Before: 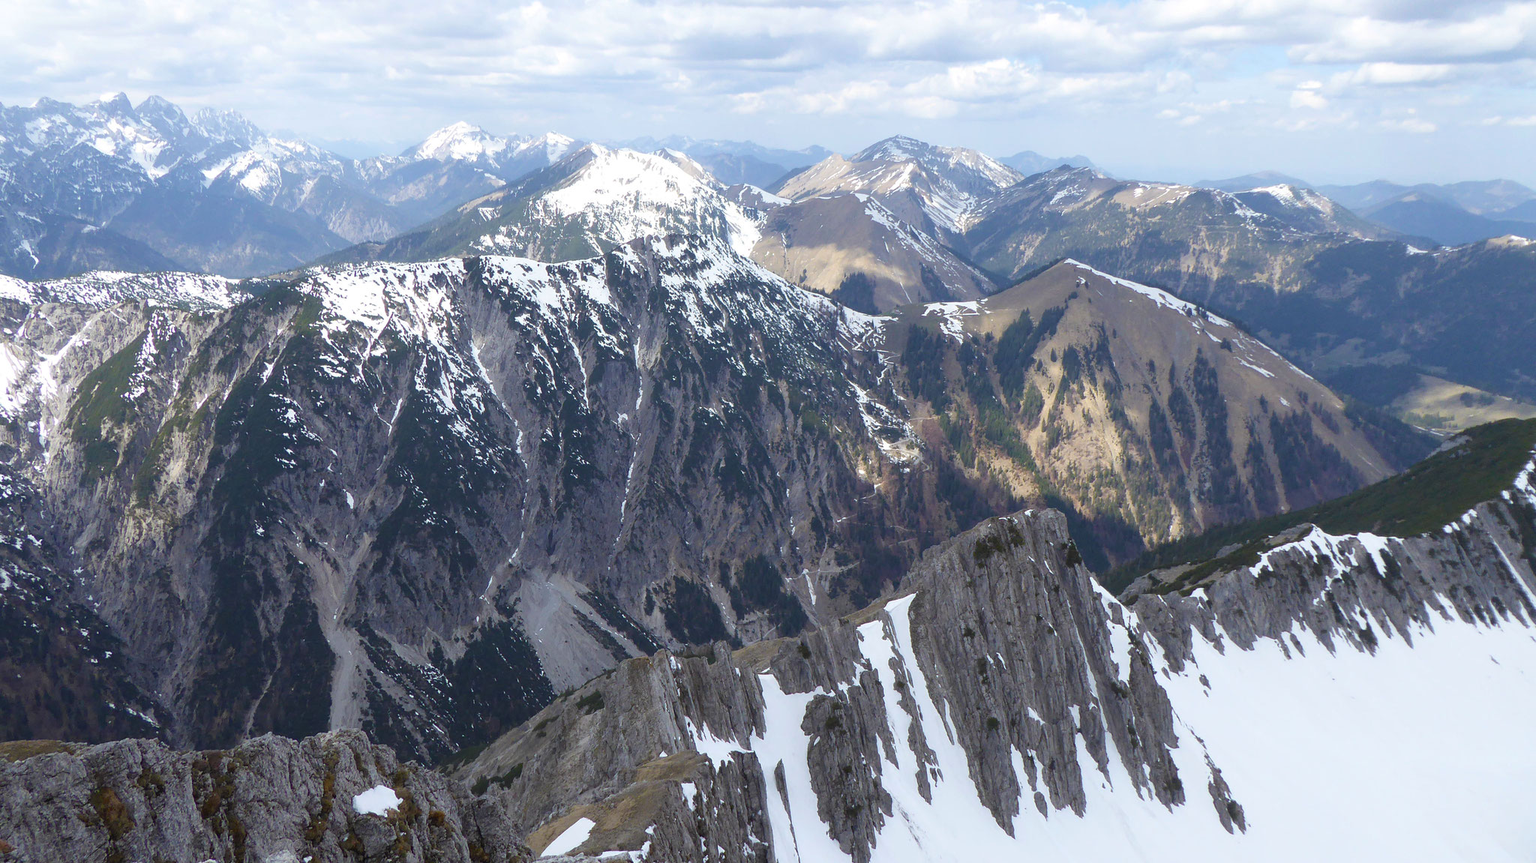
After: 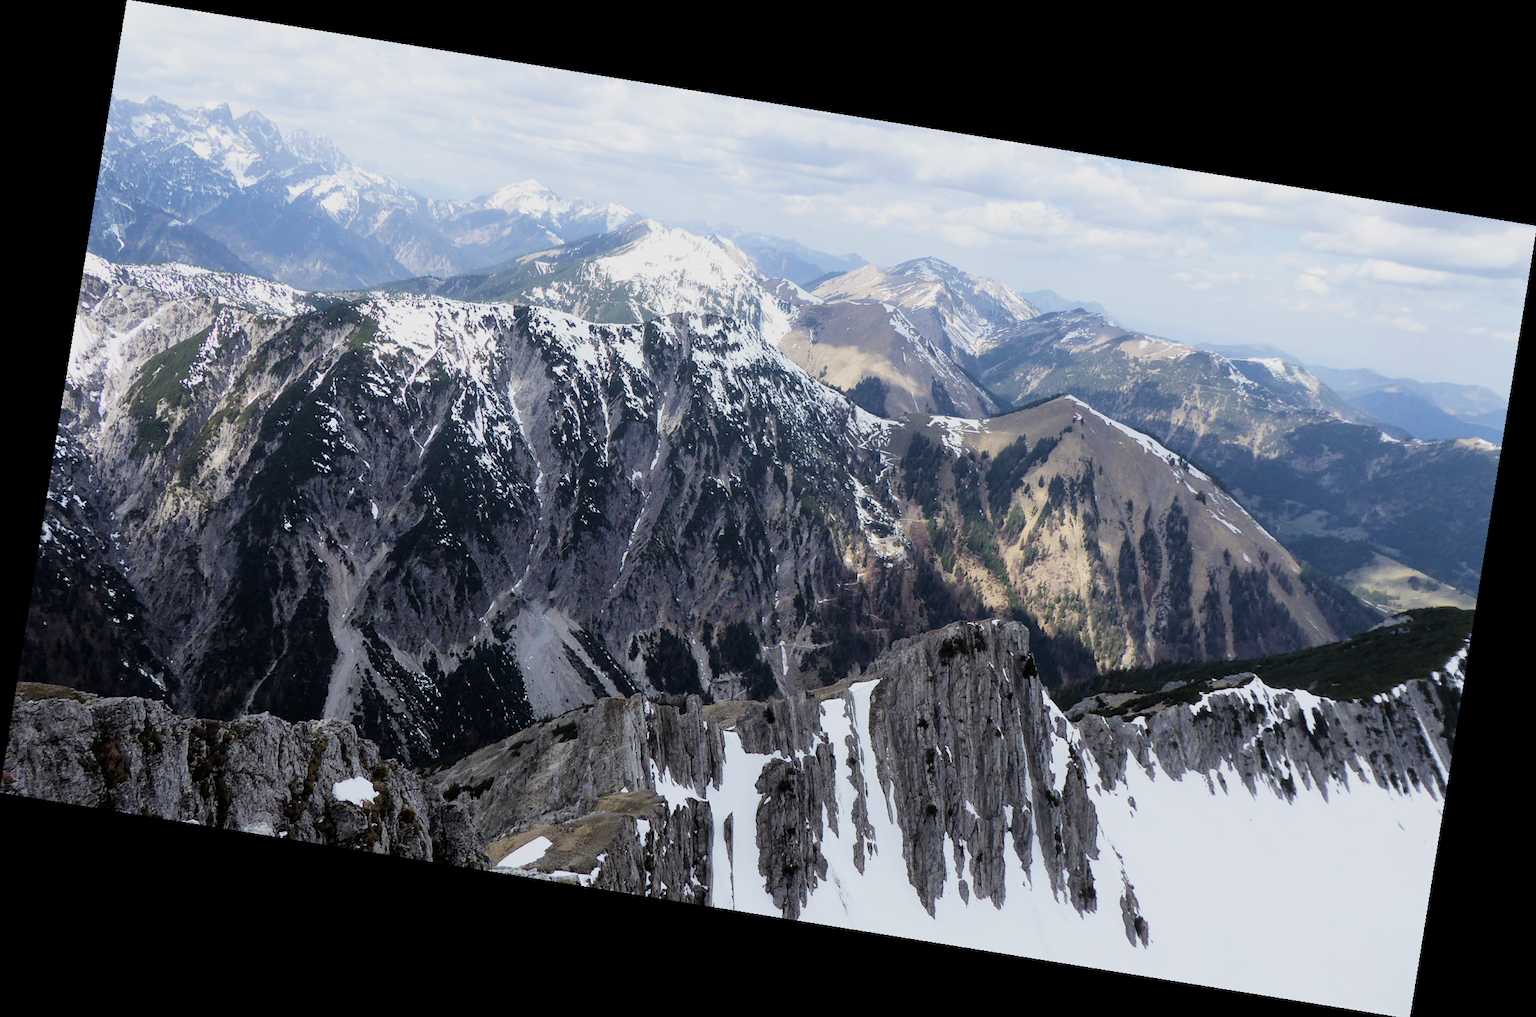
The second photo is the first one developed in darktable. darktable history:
filmic rgb: black relative exposure -5 EV, hardness 2.88, contrast 1.4, highlights saturation mix -20%
rotate and perspective: rotation 9.12°, automatic cropping off
